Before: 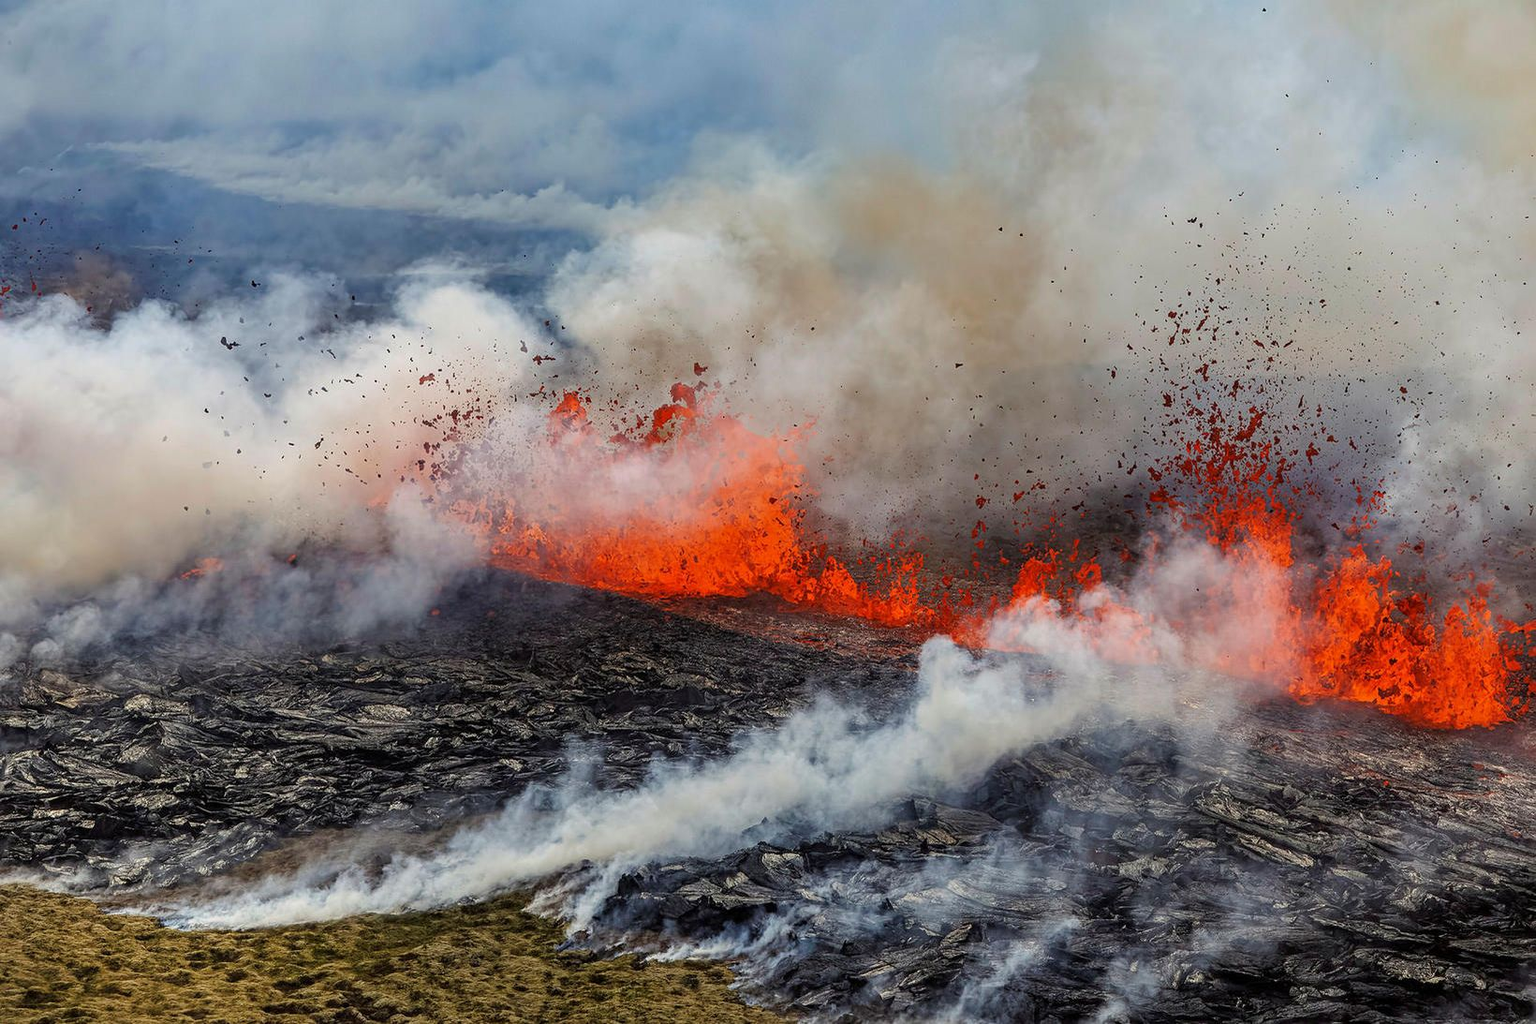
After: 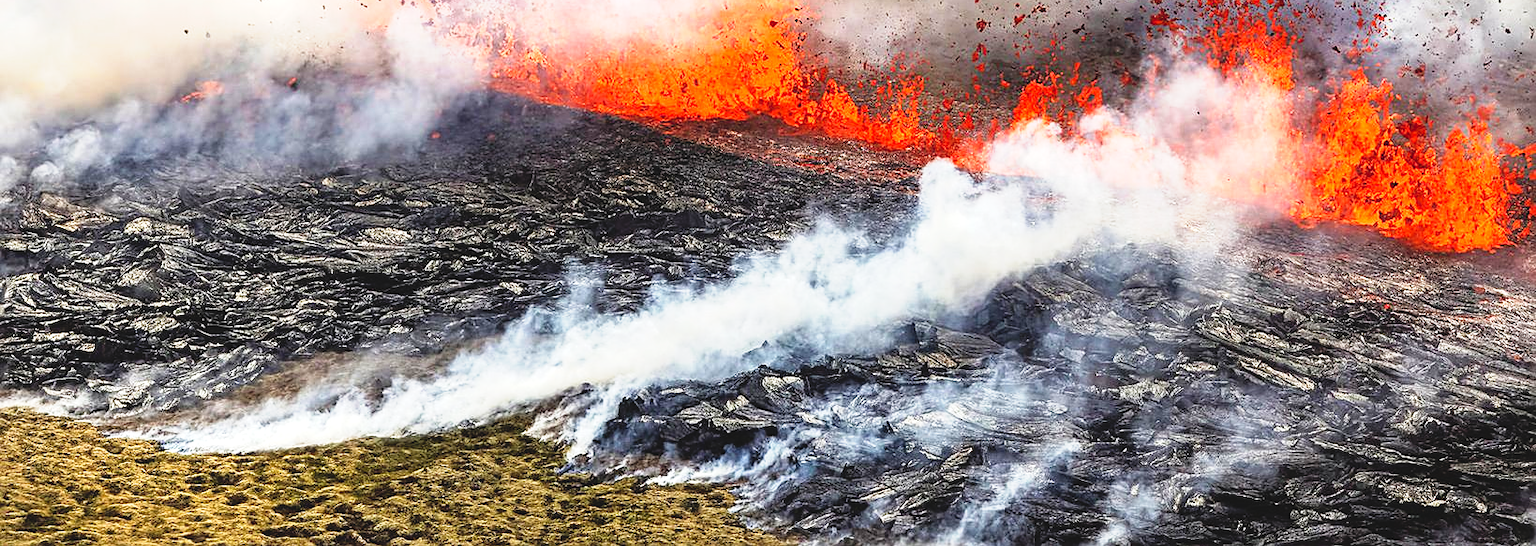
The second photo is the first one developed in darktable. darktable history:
exposure: black level correction 0, exposure 1.001 EV, compensate highlight preservation false
sharpen: radius 1.82, amount 0.397, threshold 1.614
tone curve: curves: ch0 [(0, 0.074) (0.129, 0.136) (0.285, 0.301) (0.689, 0.764) (0.854, 0.926) (0.987, 0.977)]; ch1 [(0, 0) (0.337, 0.249) (0.434, 0.437) (0.485, 0.491) (0.515, 0.495) (0.566, 0.57) (0.625, 0.625) (0.764, 0.806) (1, 1)]; ch2 [(0, 0) (0.314, 0.301) (0.401, 0.411) (0.505, 0.499) (0.54, 0.54) (0.608, 0.613) (0.706, 0.735) (1, 1)], preserve colors none
crop and rotate: top 46.6%, right 0.026%
